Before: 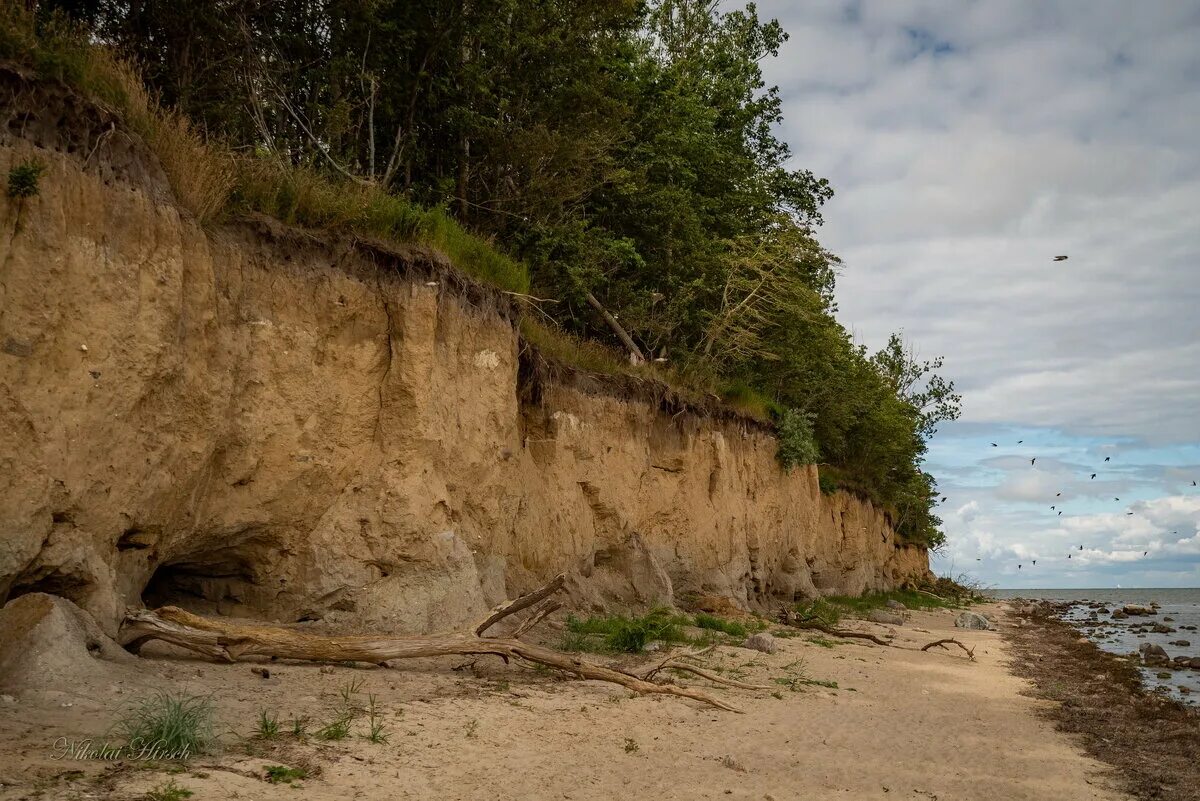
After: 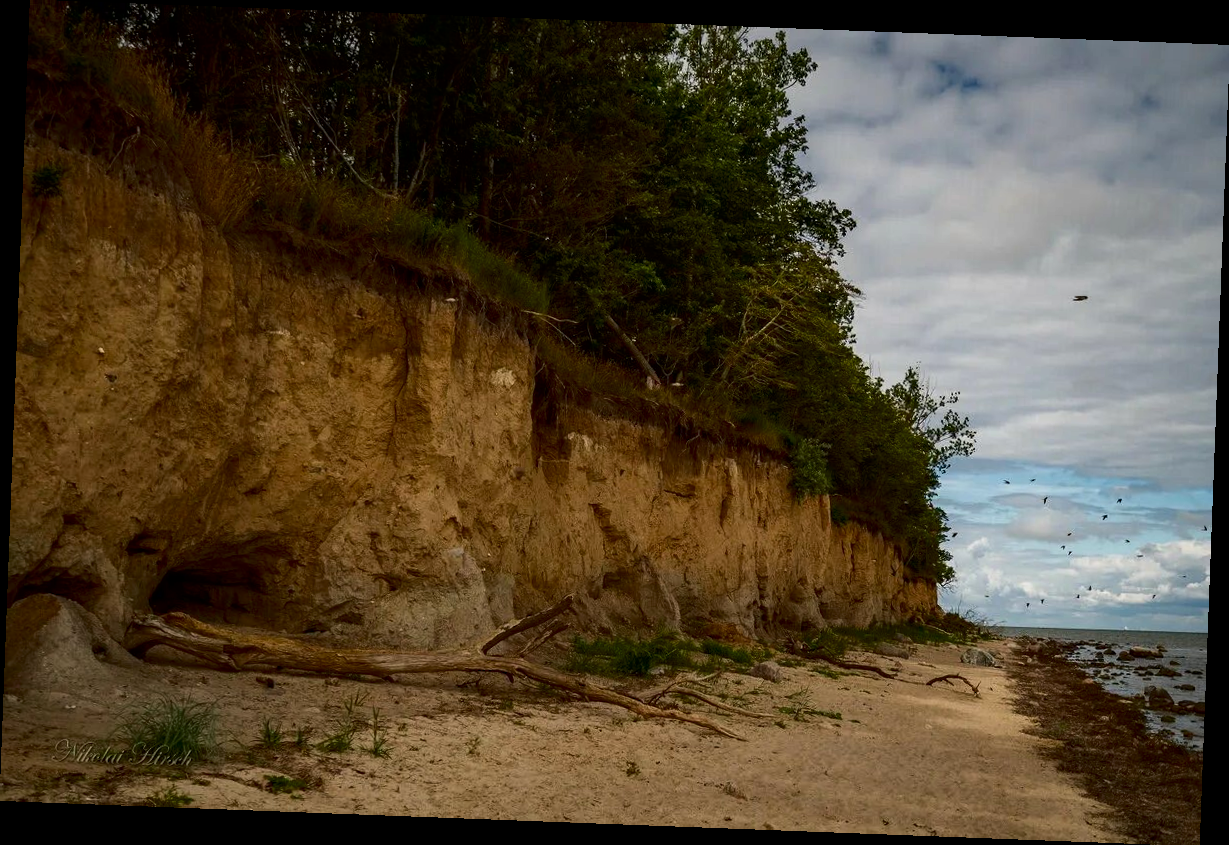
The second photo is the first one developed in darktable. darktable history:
rotate and perspective: rotation 2.17°, automatic cropping off
contrast brightness saturation: contrast 0.13, brightness -0.24, saturation 0.14
